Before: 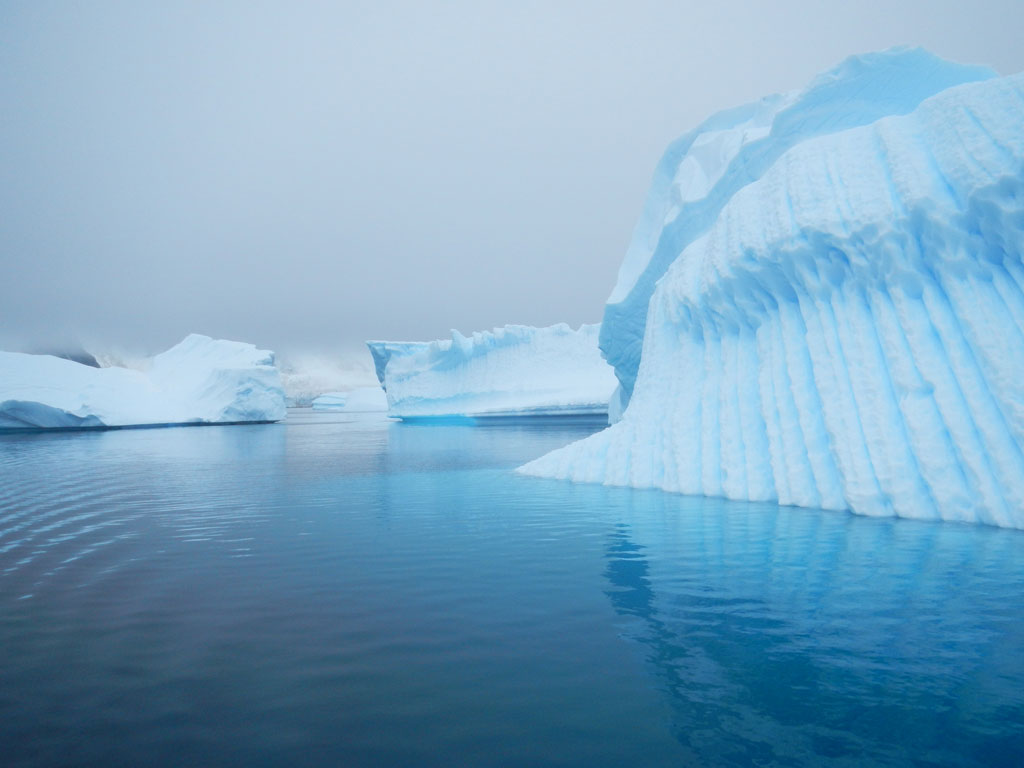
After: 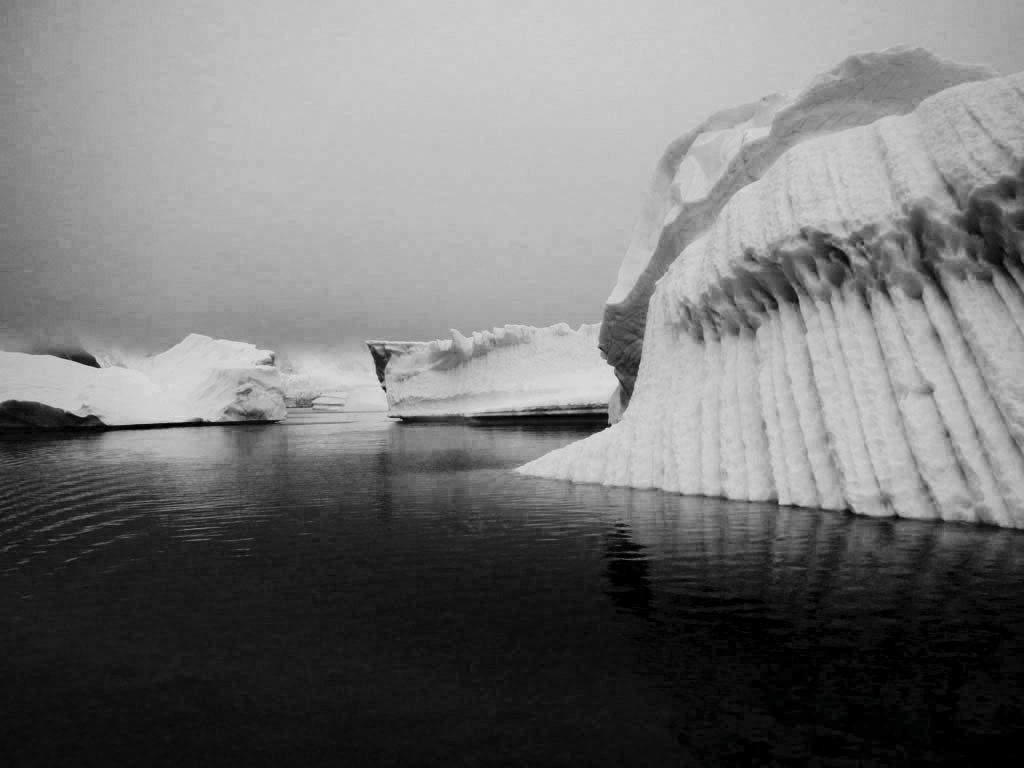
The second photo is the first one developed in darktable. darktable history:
tone curve: curves: ch0 [(0, 0) (0.003, 0) (0.011, 0) (0.025, 0) (0.044, 0.006) (0.069, 0.024) (0.1, 0.038) (0.136, 0.052) (0.177, 0.08) (0.224, 0.112) (0.277, 0.145) (0.335, 0.206) (0.399, 0.284) (0.468, 0.372) (0.543, 0.477) (0.623, 0.593) (0.709, 0.717) (0.801, 0.815) (0.898, 0.92) (1, 1)], preserve colors none
color look up table: target L [104.42, 105.06, 83.84, 104.74, 104.42, 104.42, 105.06, 67.74, 56.32, 27.09, 201.43, 104.11, 105.06, 61.7, 104.74, 81.93, 104.42, 52.54, 42.37, 64.74, 54.24, 3.781, 32.75, 21.7, 92.35, 55.54, 68.74, 57.87, 24.42, 5.749, 66.24, 5.749, 0, 4.324, 24.42, 3.781, 41.55, 3.781, 3.781, 3.781, 7.743, 0, 3.781, 72.21, 75.15, 62.46, 3.781, 9.762, 32.32], target a [0.001 ×9, 0, 0, 0.001 ×10, -1.591, 0.001, 0, 0, 0.001, 0.001, 0.001, -0.123, 0, 0.001, 0, 0, 0, -0.123, -1.591, 0.001, -1.591, -1.591, -1.591, 0, 0, -1.591, 0.001, 0.001, 0.001, -1.591, 0, 0.001], target b [-0.004, -0.004, -0.007, -0.004 ×4, -0.006, -0.006, 0.002, -0.001, -0.004, -0.004, -0.006, -0.004, -0.007, -0.004, -0.006, -0.003, -0.006, -0.006, 0.791, -0.004, 0.002, 0, -0.008, -0.006, -0.006, 1.549, -0.003, -0.006, -0.003, 0, -0.002, 1.549, 0.791, -0.003, 0.791, 0.791, 0.791, -0.002, 0, 0.791, -0.006, -0.006, -0.001, 0.791, -0.002, -0.006], num patches 49
